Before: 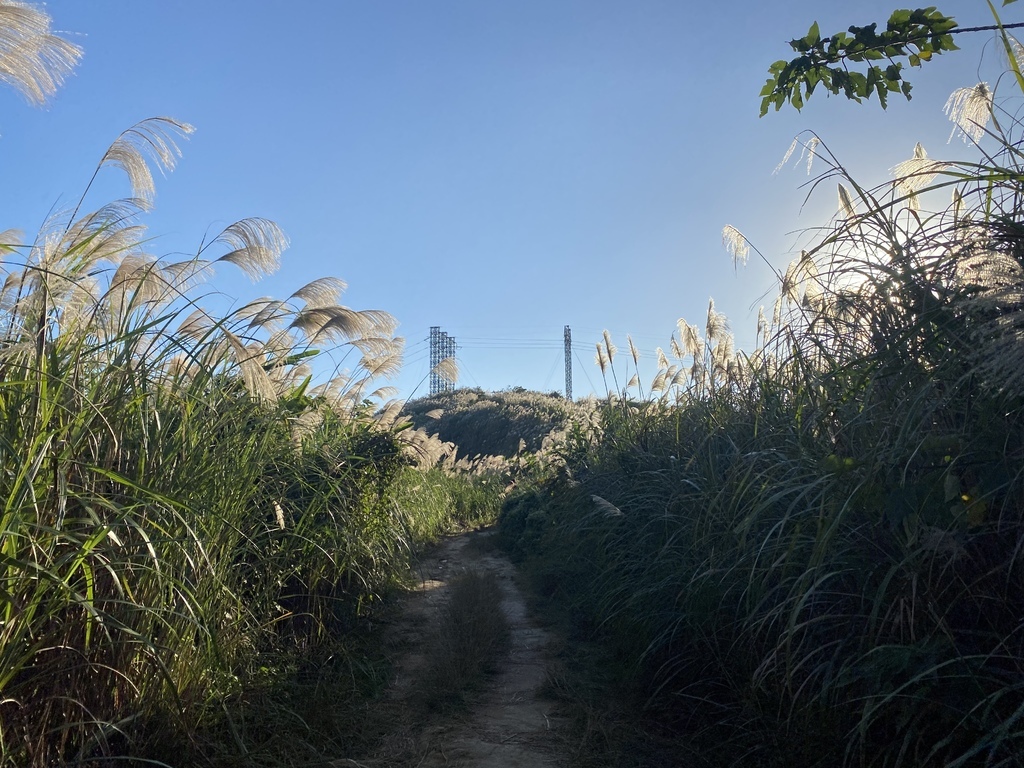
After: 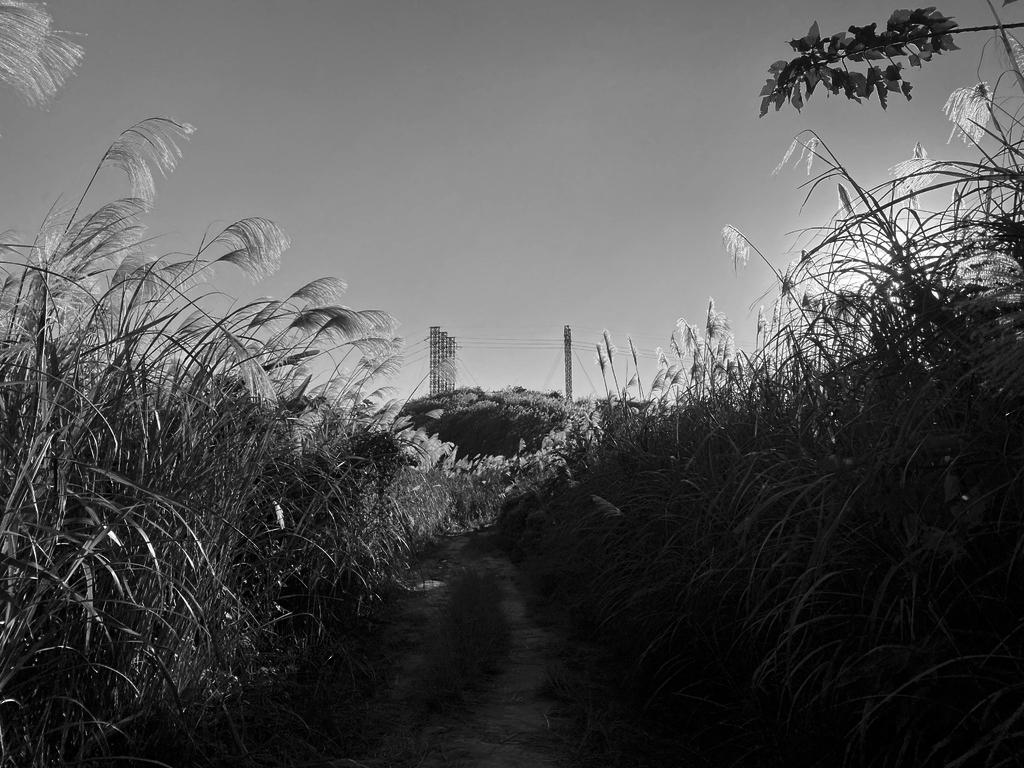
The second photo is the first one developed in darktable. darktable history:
white balance: emerald 1
contrast brightness saturation: brightness -0.2, saturation 0.08
monochrome: on, module defaults
